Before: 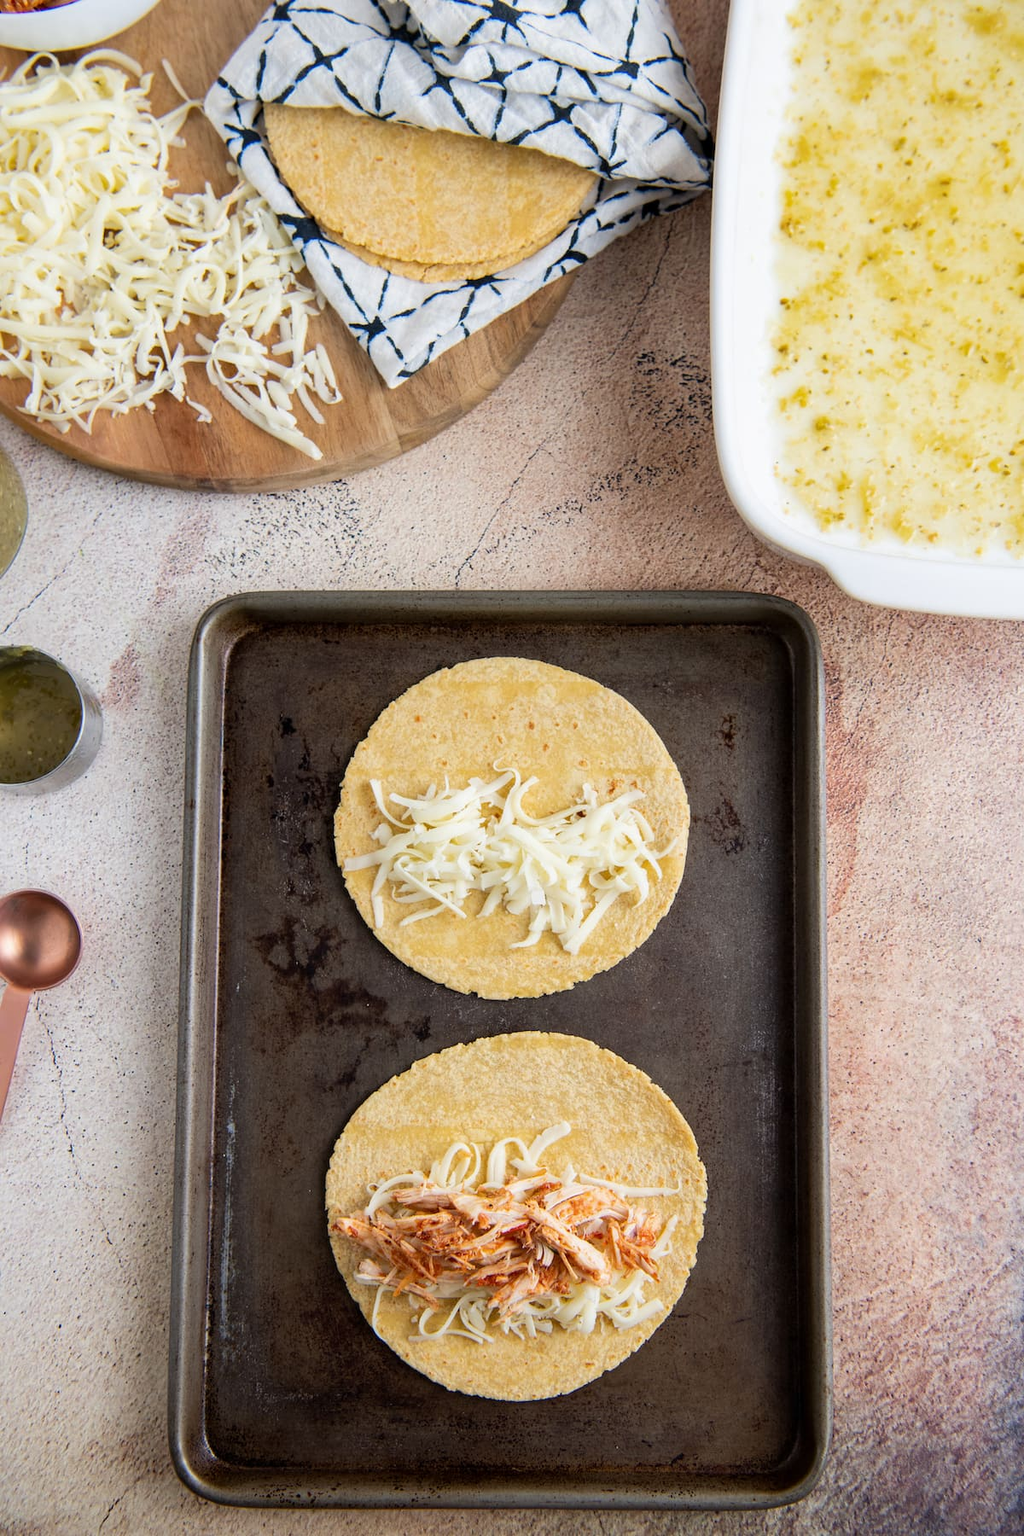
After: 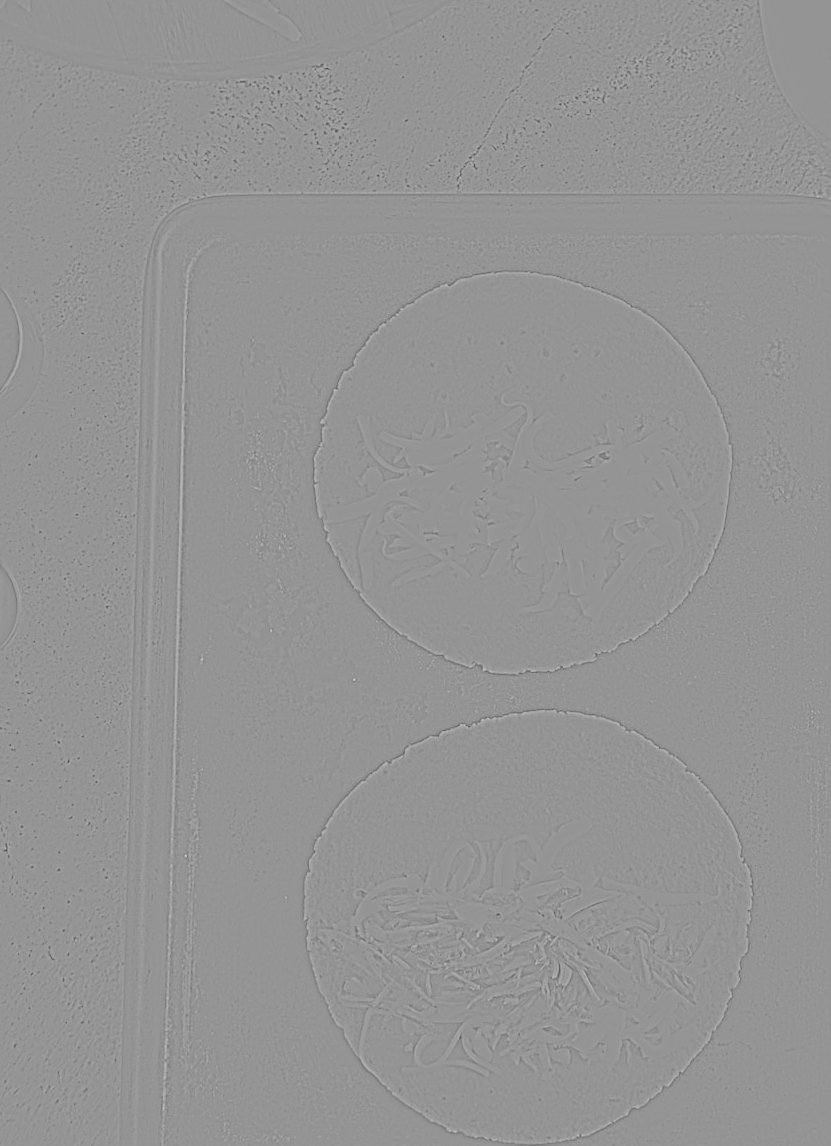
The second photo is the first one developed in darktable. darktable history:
exposure: compensate highlight preservation false
highpass: sharpness 6%, contrast boost 7.63%
sharpen: on, module defaults
crop: left 6.488%, top 27.668%, right 24.183%, bottom 8.656%
contrast brightness saturation: contrast 0.14, brightness 0.21
